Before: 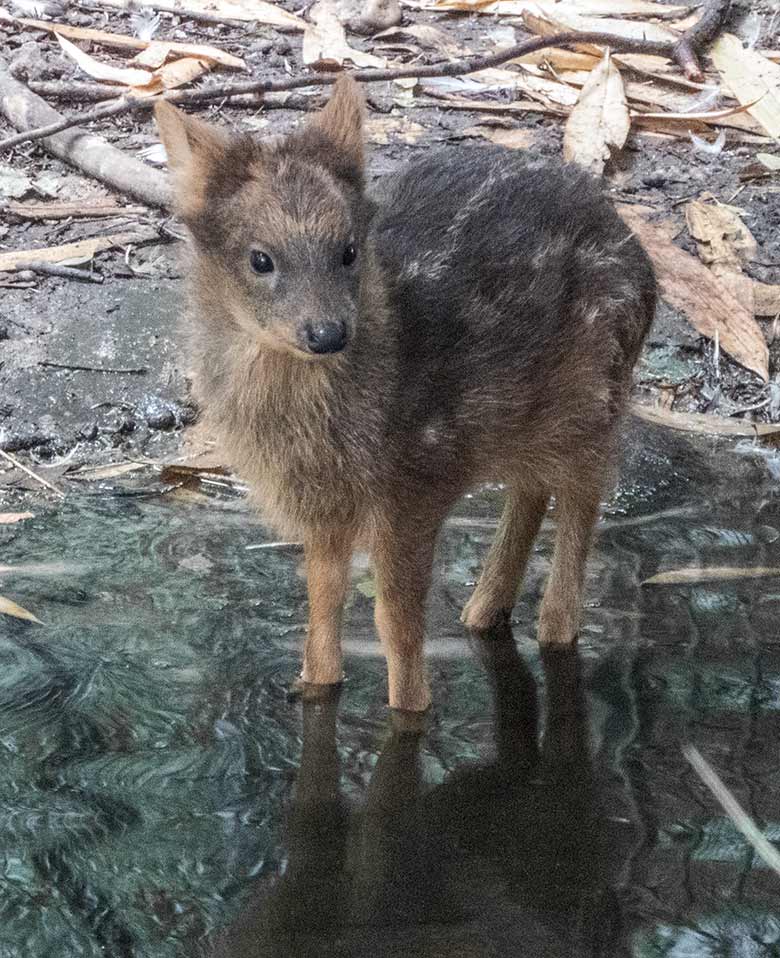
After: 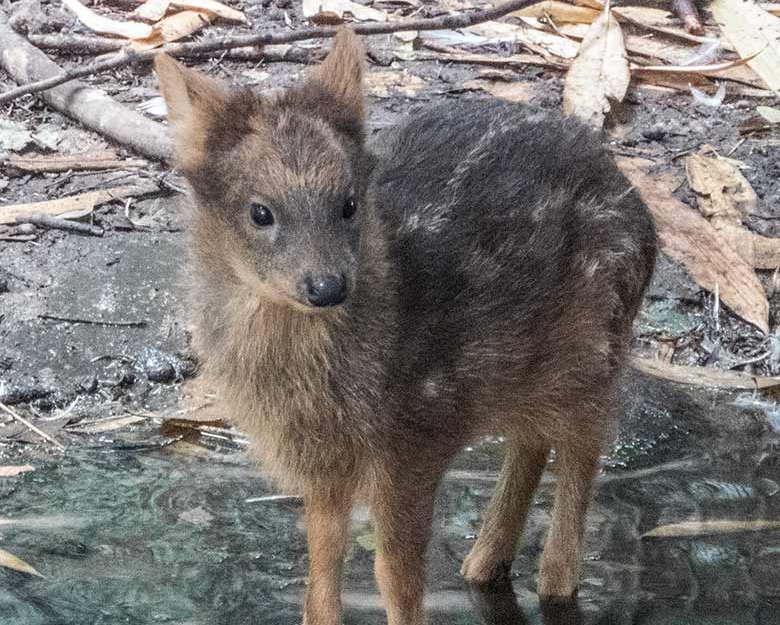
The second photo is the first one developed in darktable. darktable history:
crop and rotate: top 4.971%, bottom 29.685%
